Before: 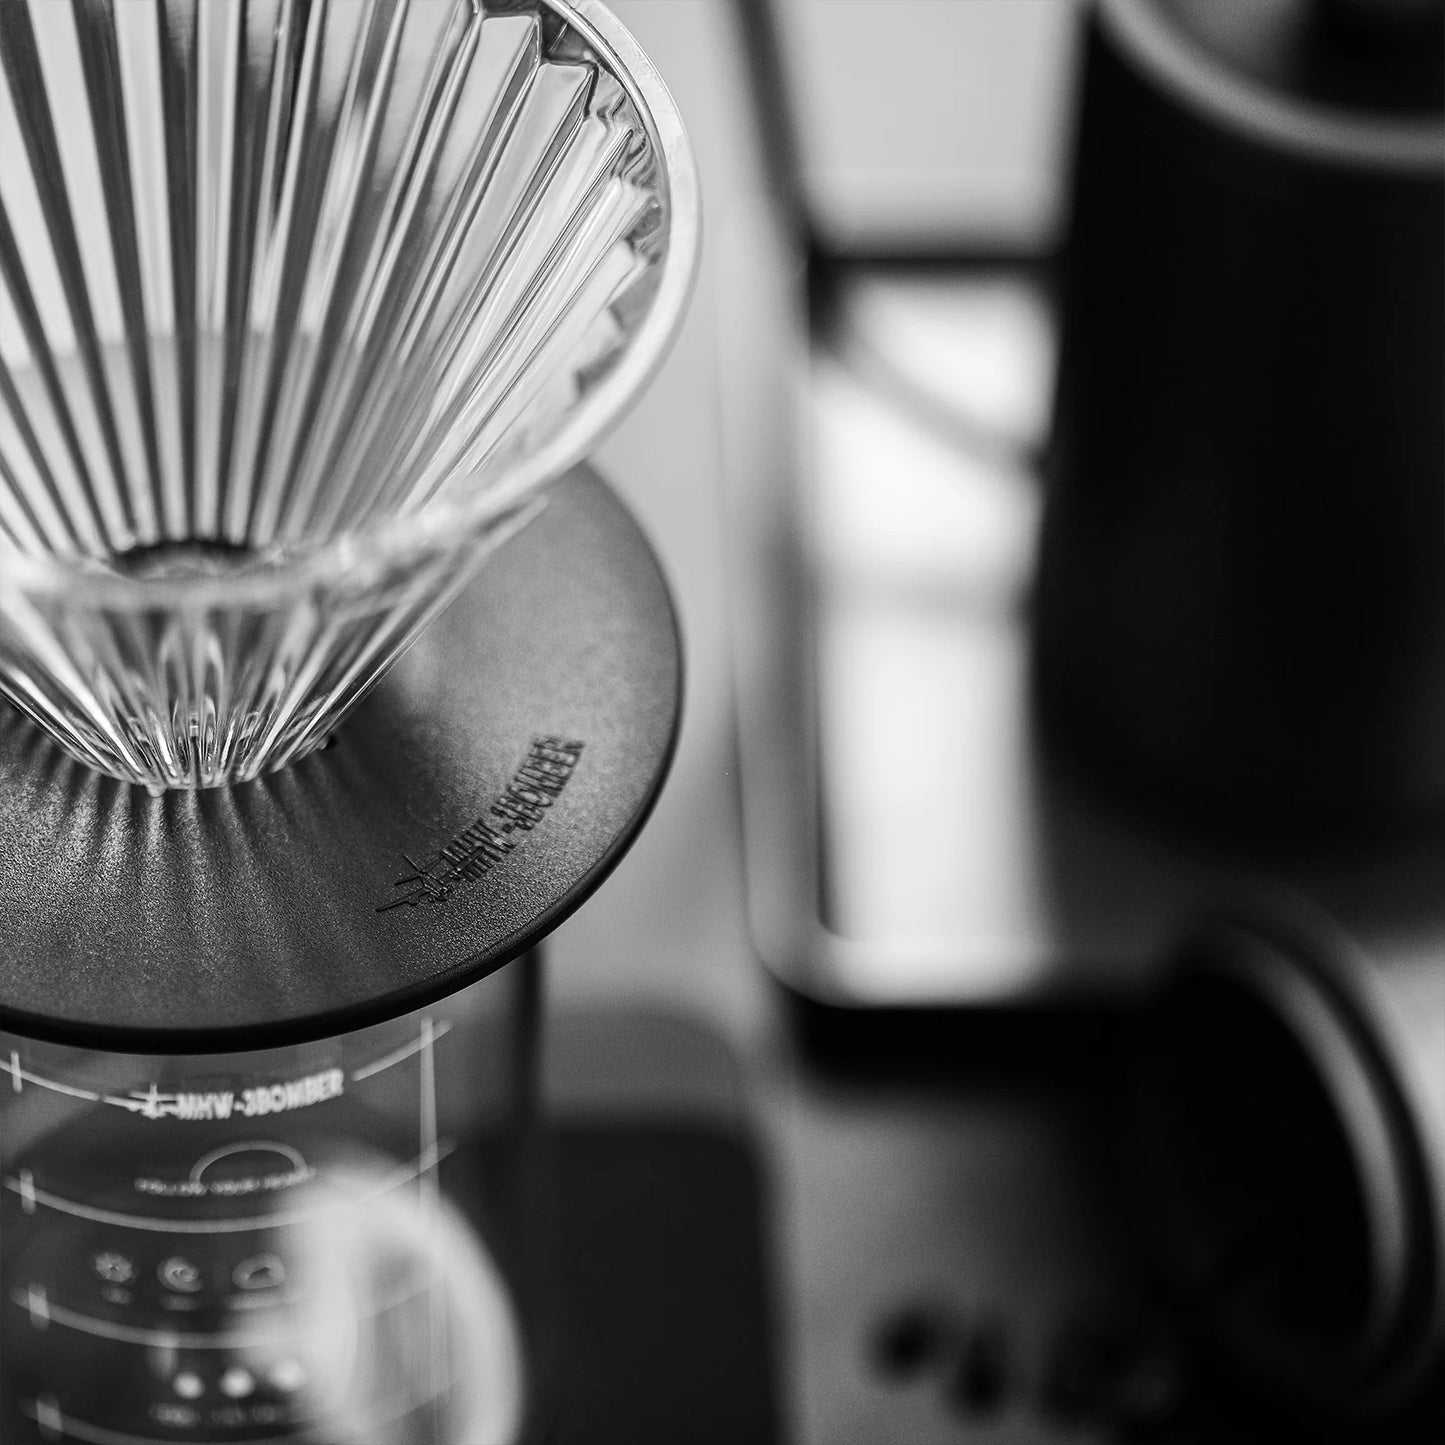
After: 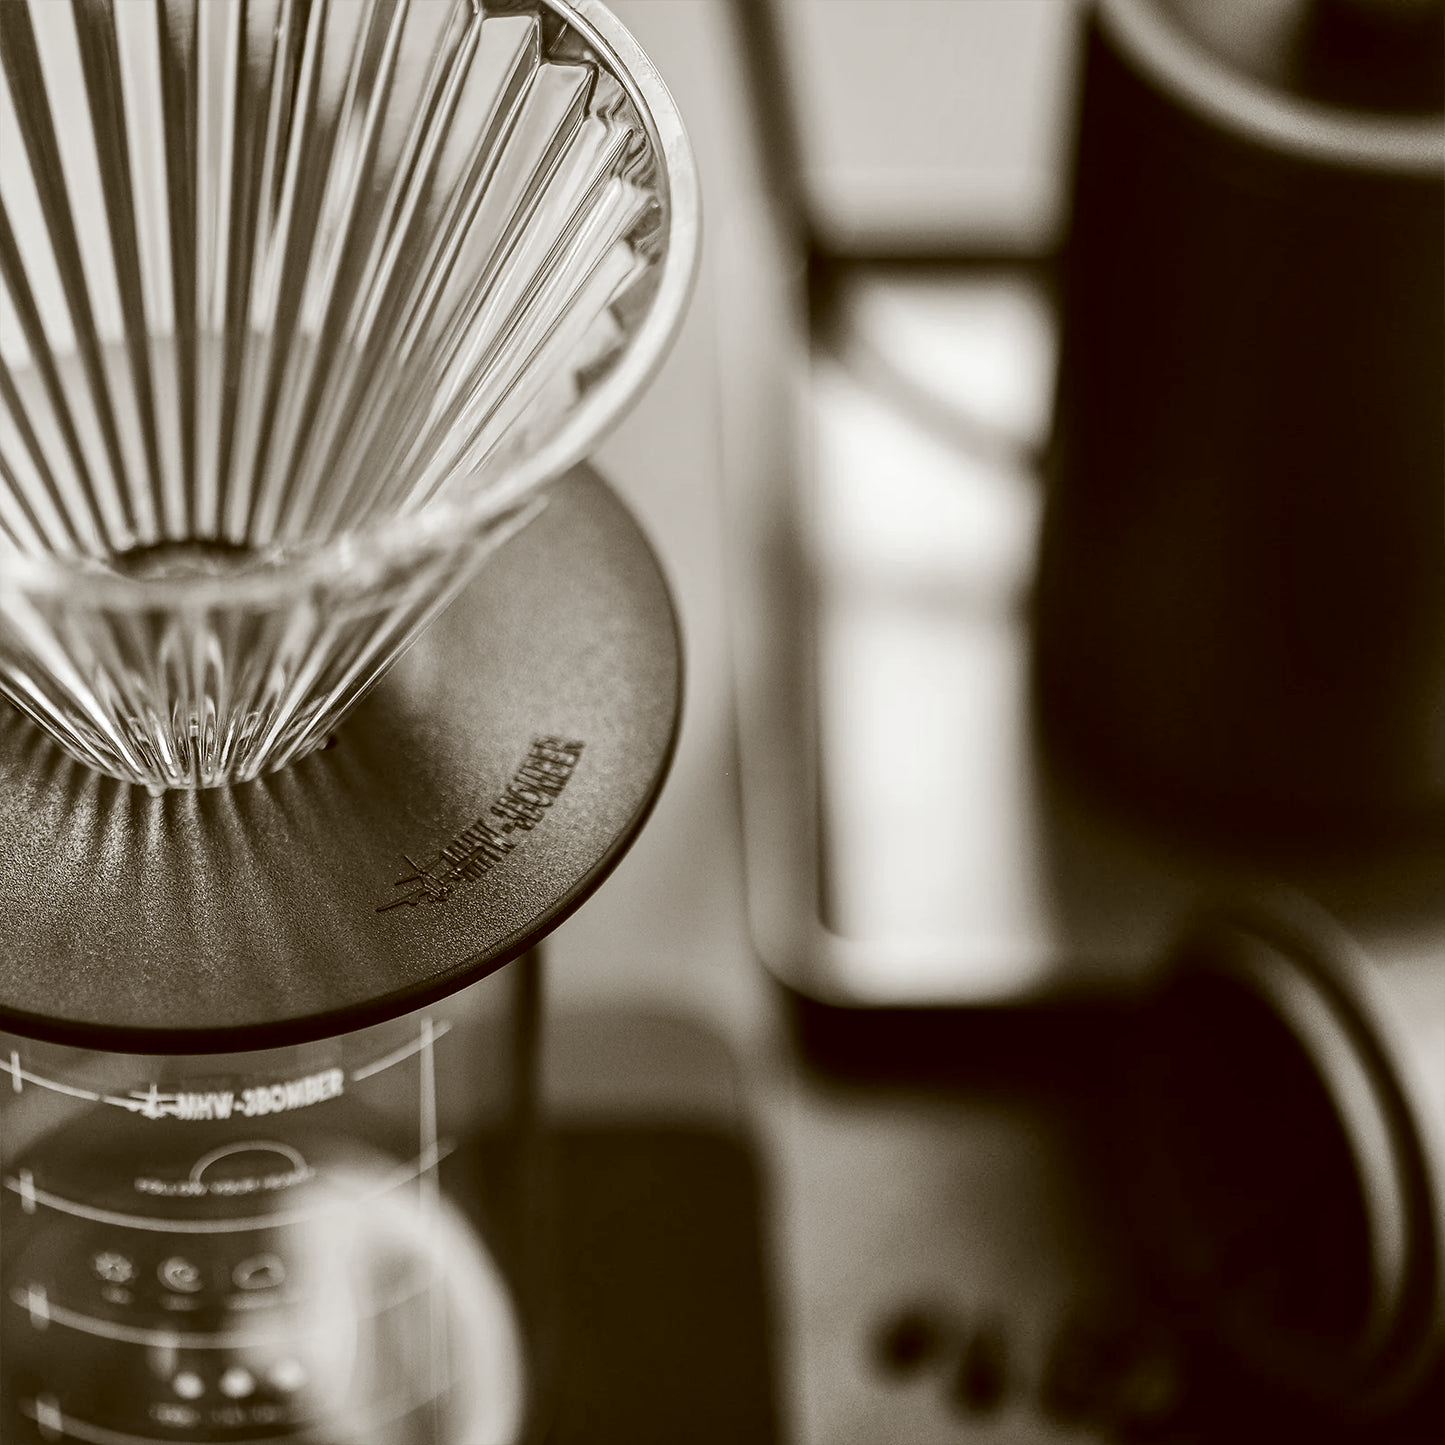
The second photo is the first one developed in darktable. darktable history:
color correction: highlights a* -0.482, highlights b* 0.161, shadows a* 4.66, shadows b* 20.72
shadows and highlights: radius 133.83, soften with gaussian
tone equalizer: on, module defaults
